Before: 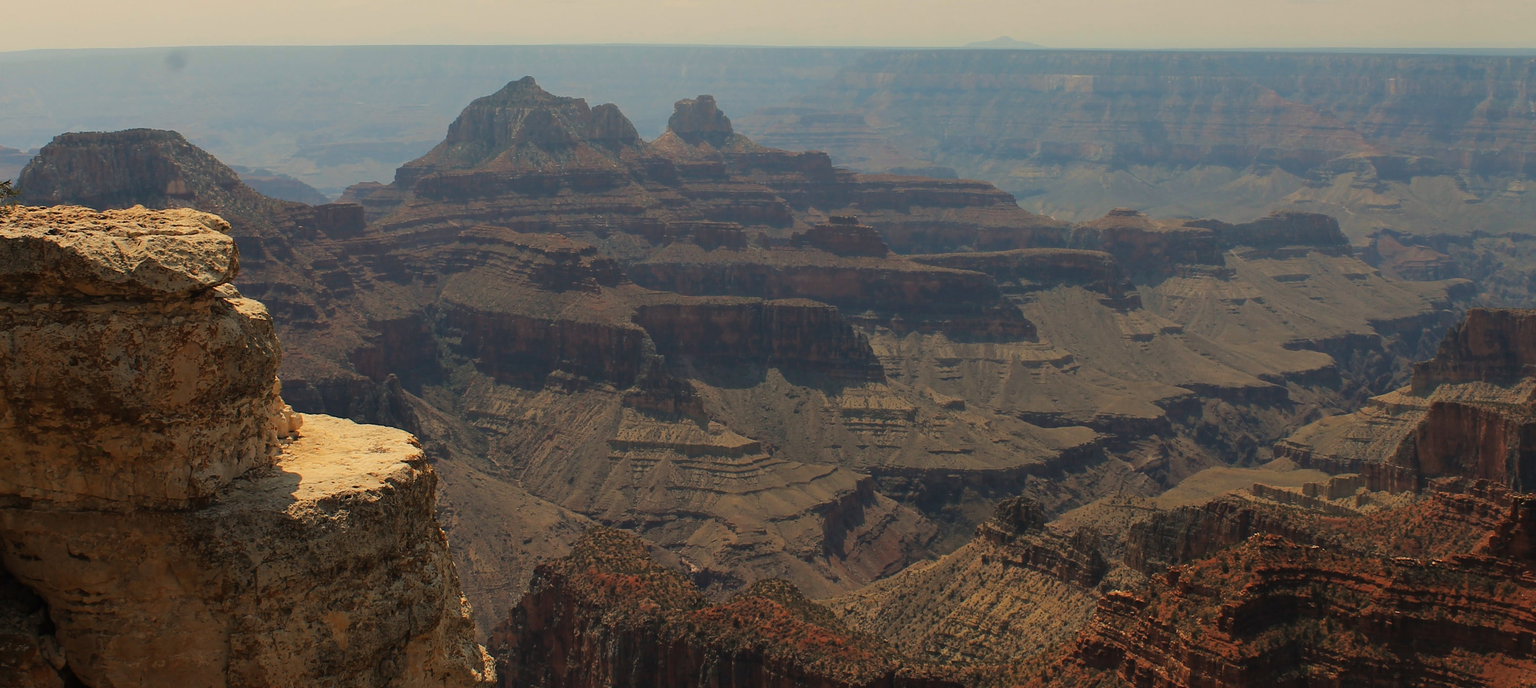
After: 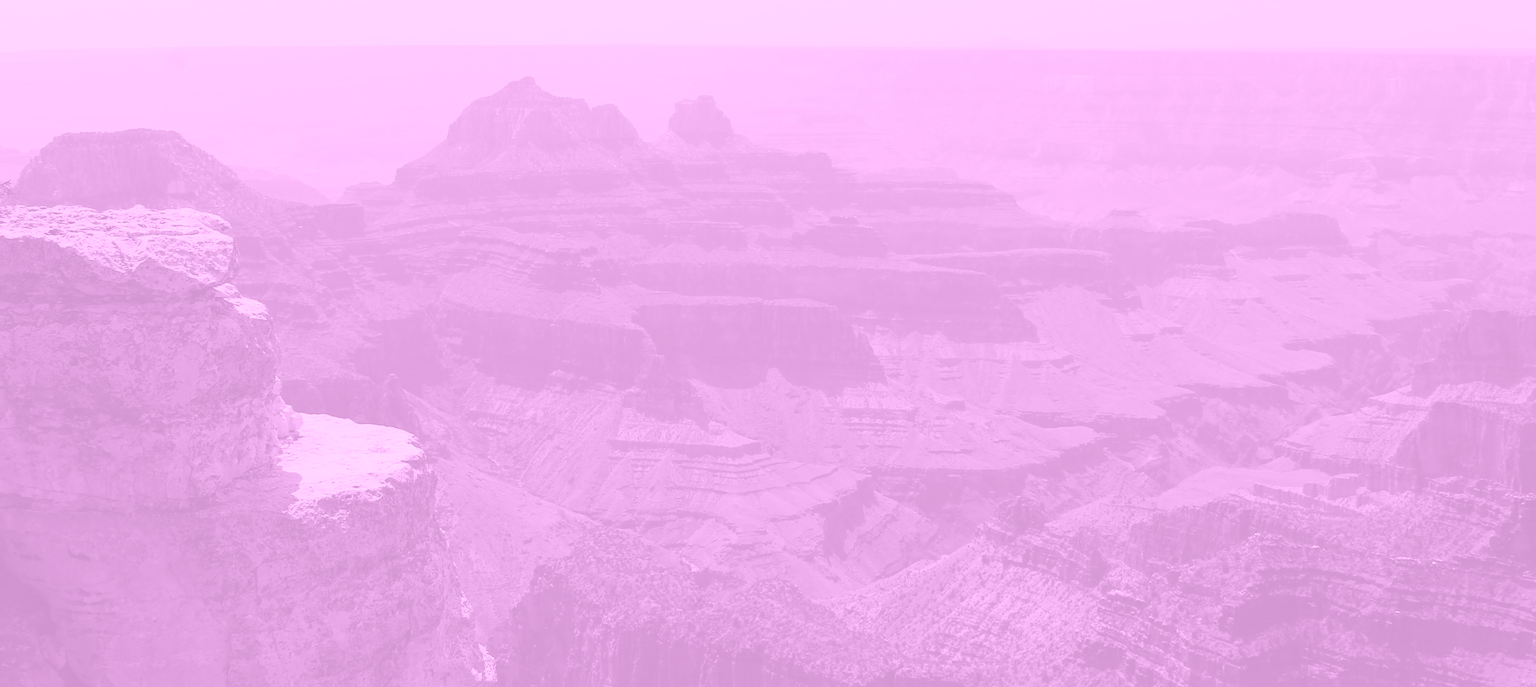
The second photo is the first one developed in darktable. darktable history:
contrast brightness saturation: contrast 0.11, saturation -0.17
colorize: hue 331.2°, saturation 75%, source mix 30.28%, lightness 70.52%, version 1
